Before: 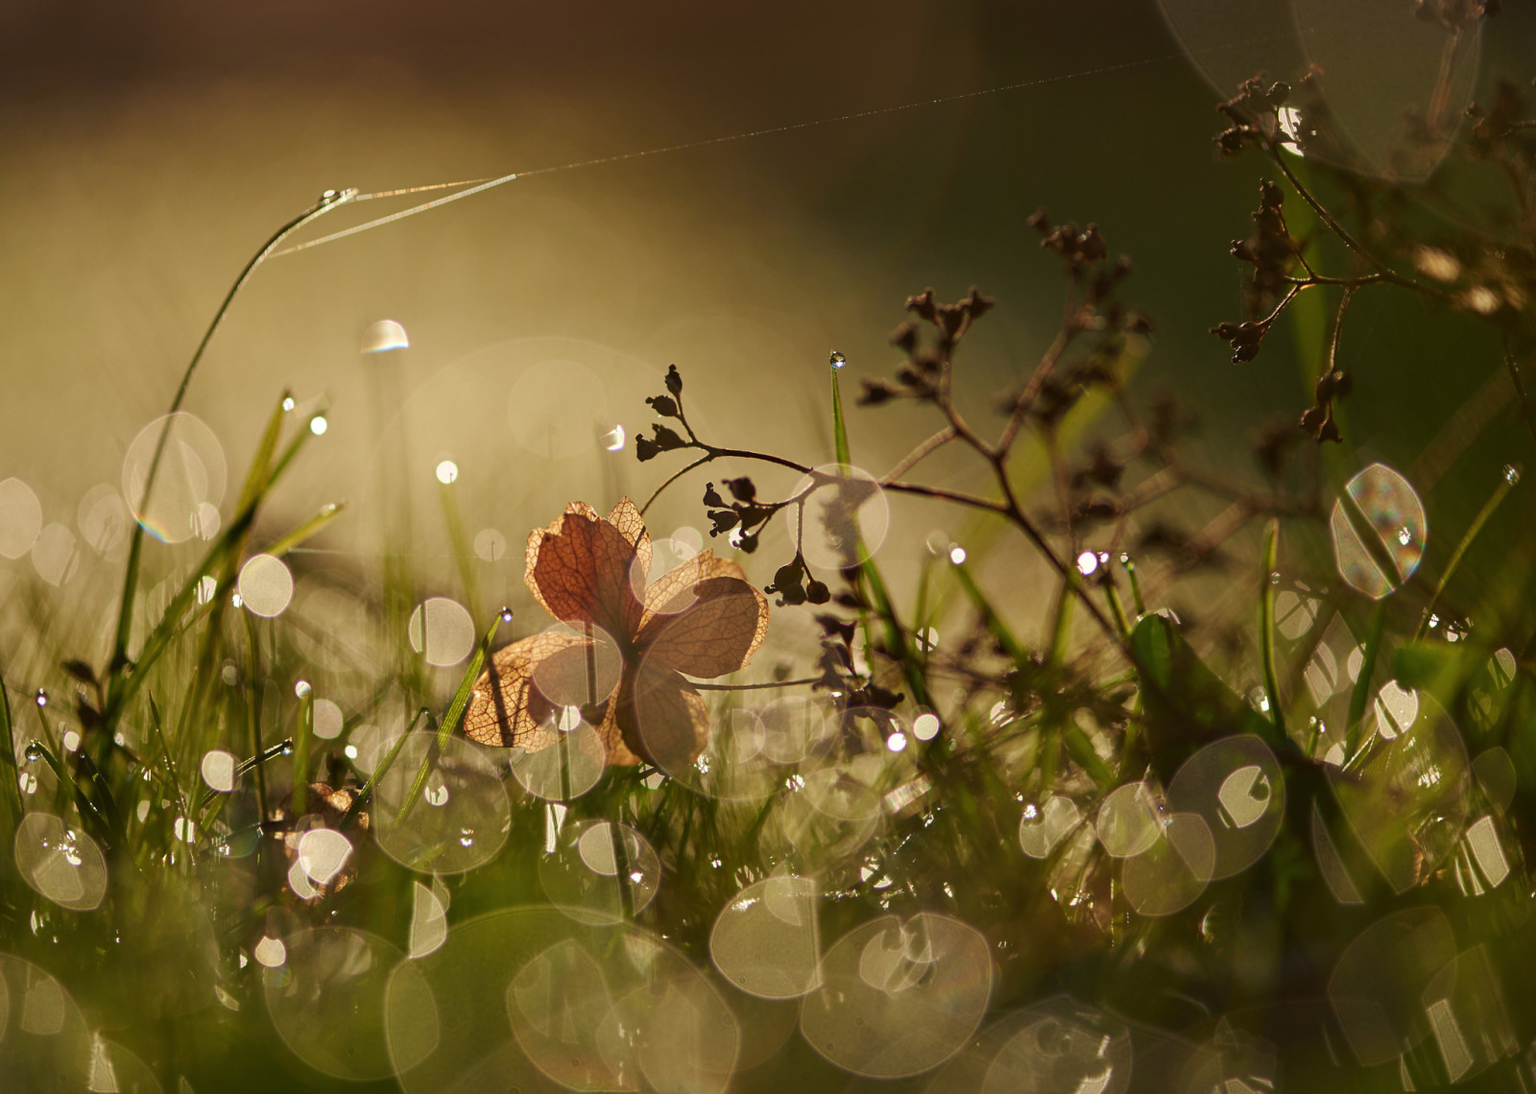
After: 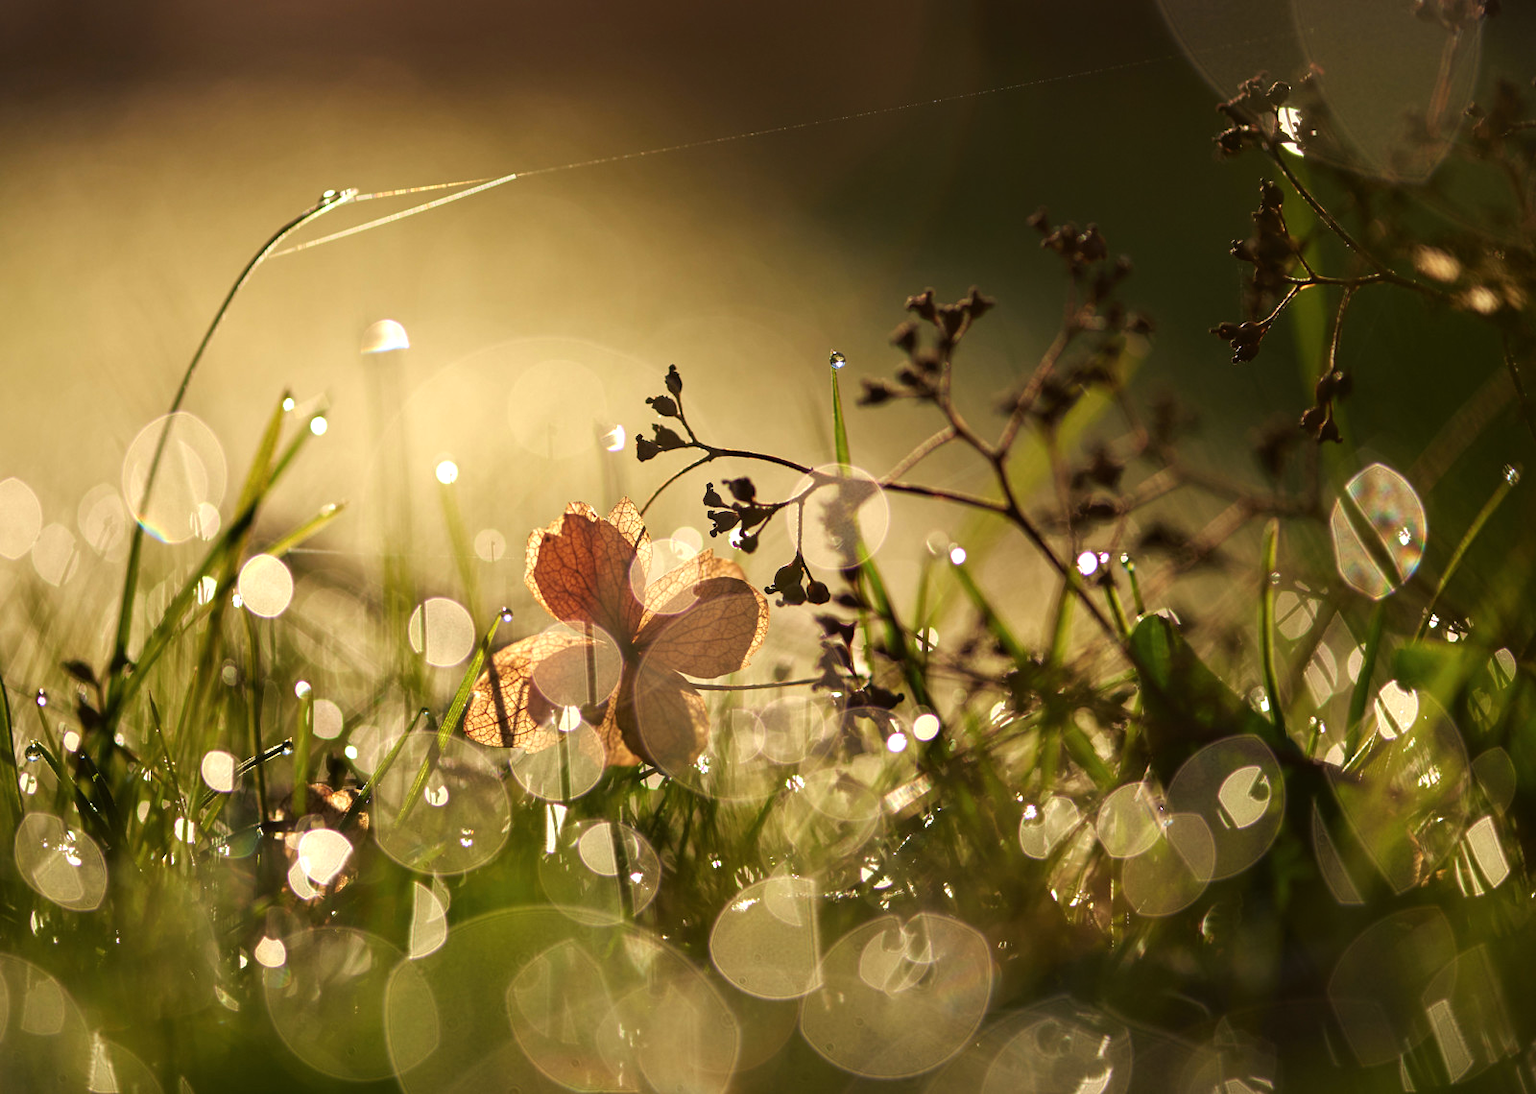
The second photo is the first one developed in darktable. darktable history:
tone equalizer: -8 EV -0.723 EV, -7 EV -0.725 EV, -6 EV -0.602 EV, -5 EV -0.412 EV, -3 EV 0.399 EV, -2 EV 0.6 EV, -1 EV 0.687 EV, +0 EV 0.753 EV
